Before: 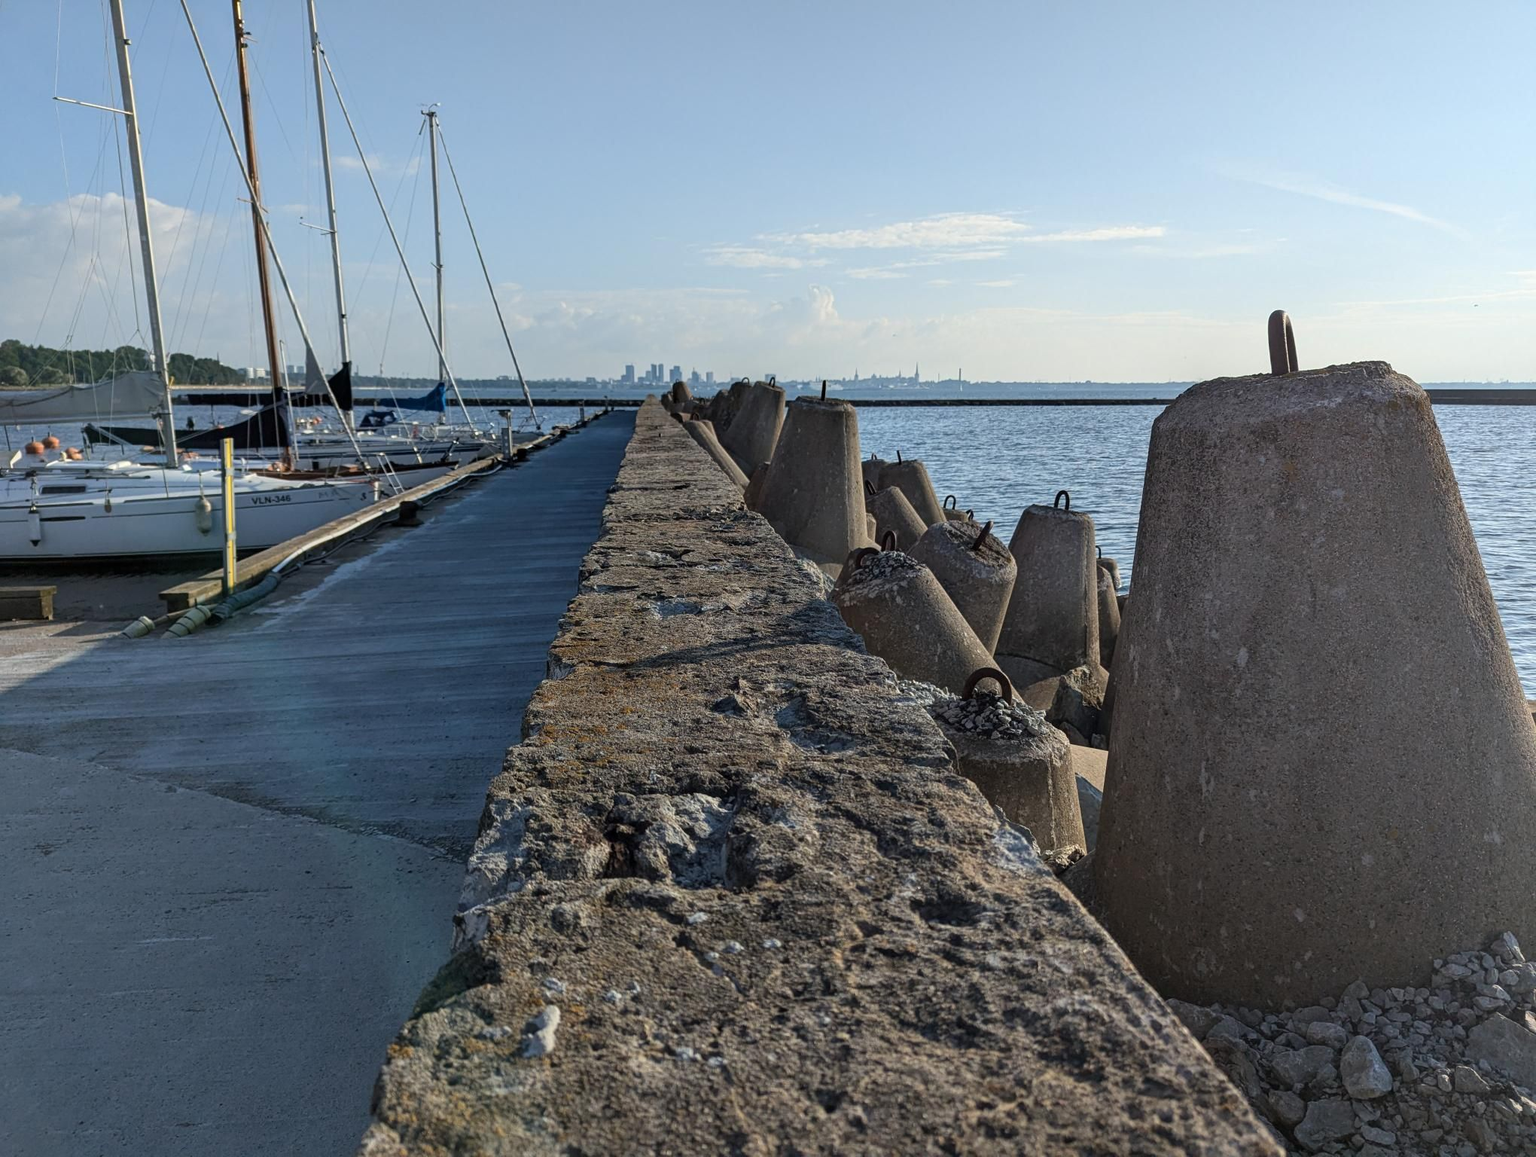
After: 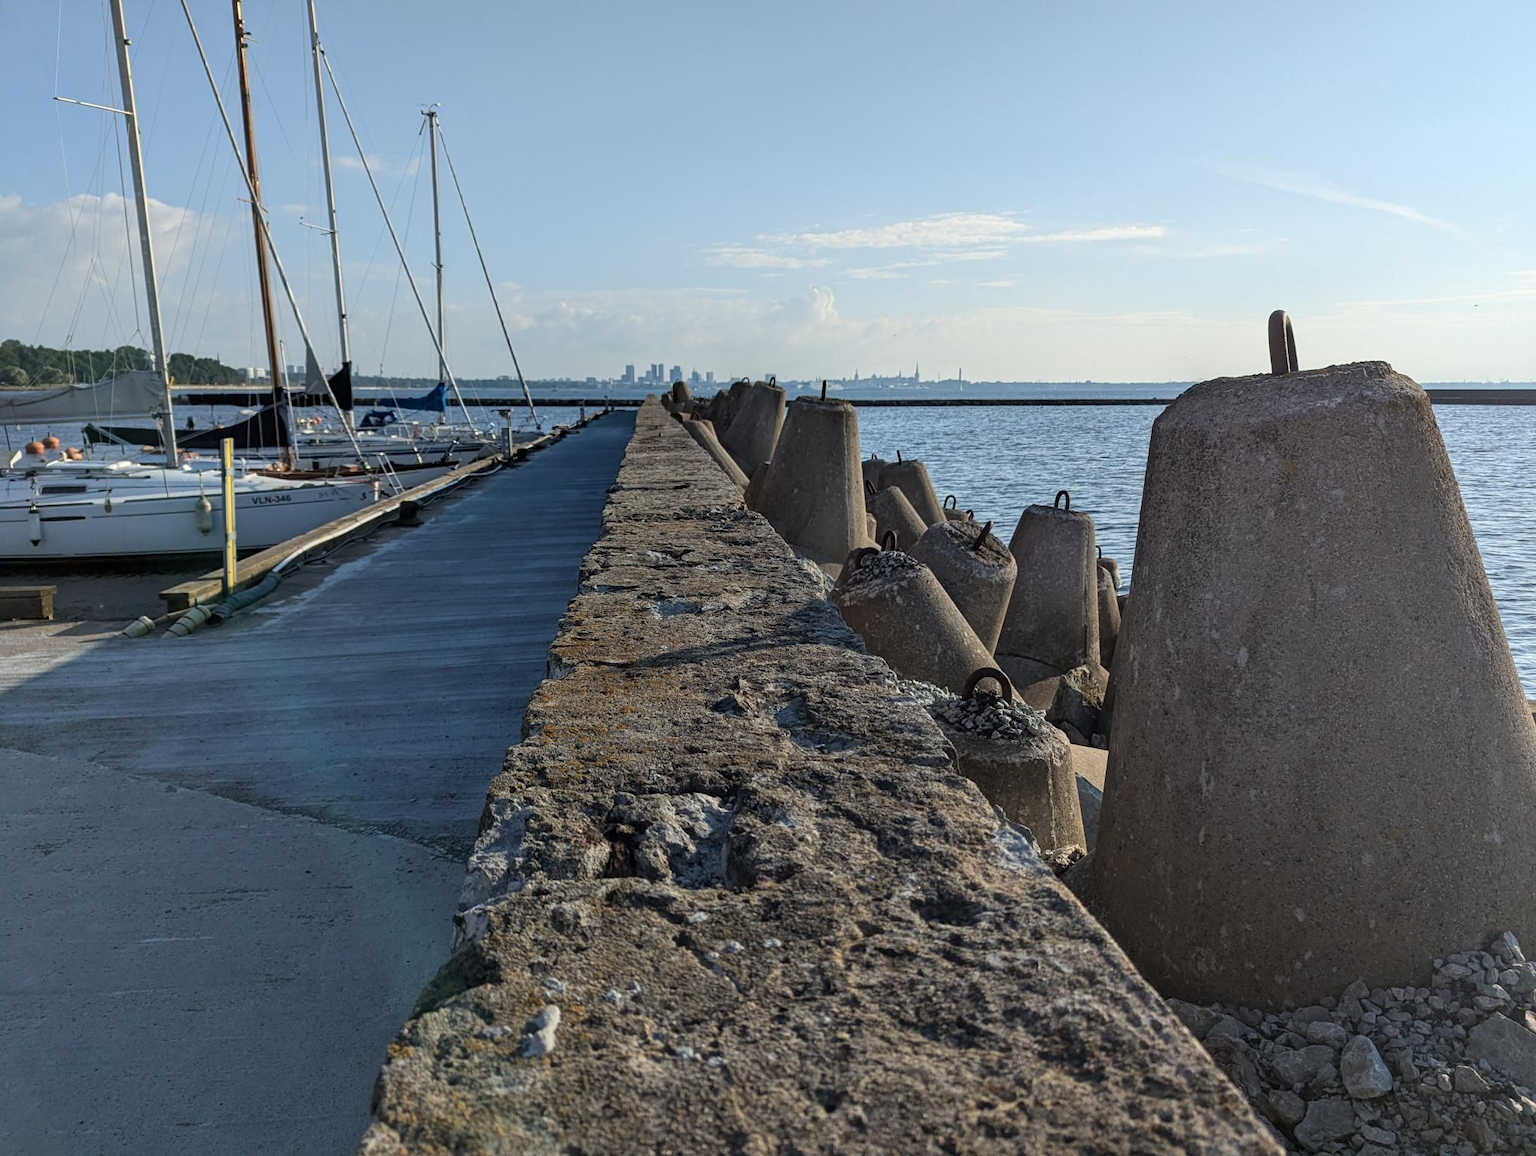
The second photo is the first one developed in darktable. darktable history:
contrast equalizer: y [[0.5, 0.502, 0.506, 0.511, 0.52, 0.537], [0.5 ×6], [0.505, 0.509, 0.518, 0.534, 0.553, 0.561], [0 ×6], [0 ×6]], mix 0.307
